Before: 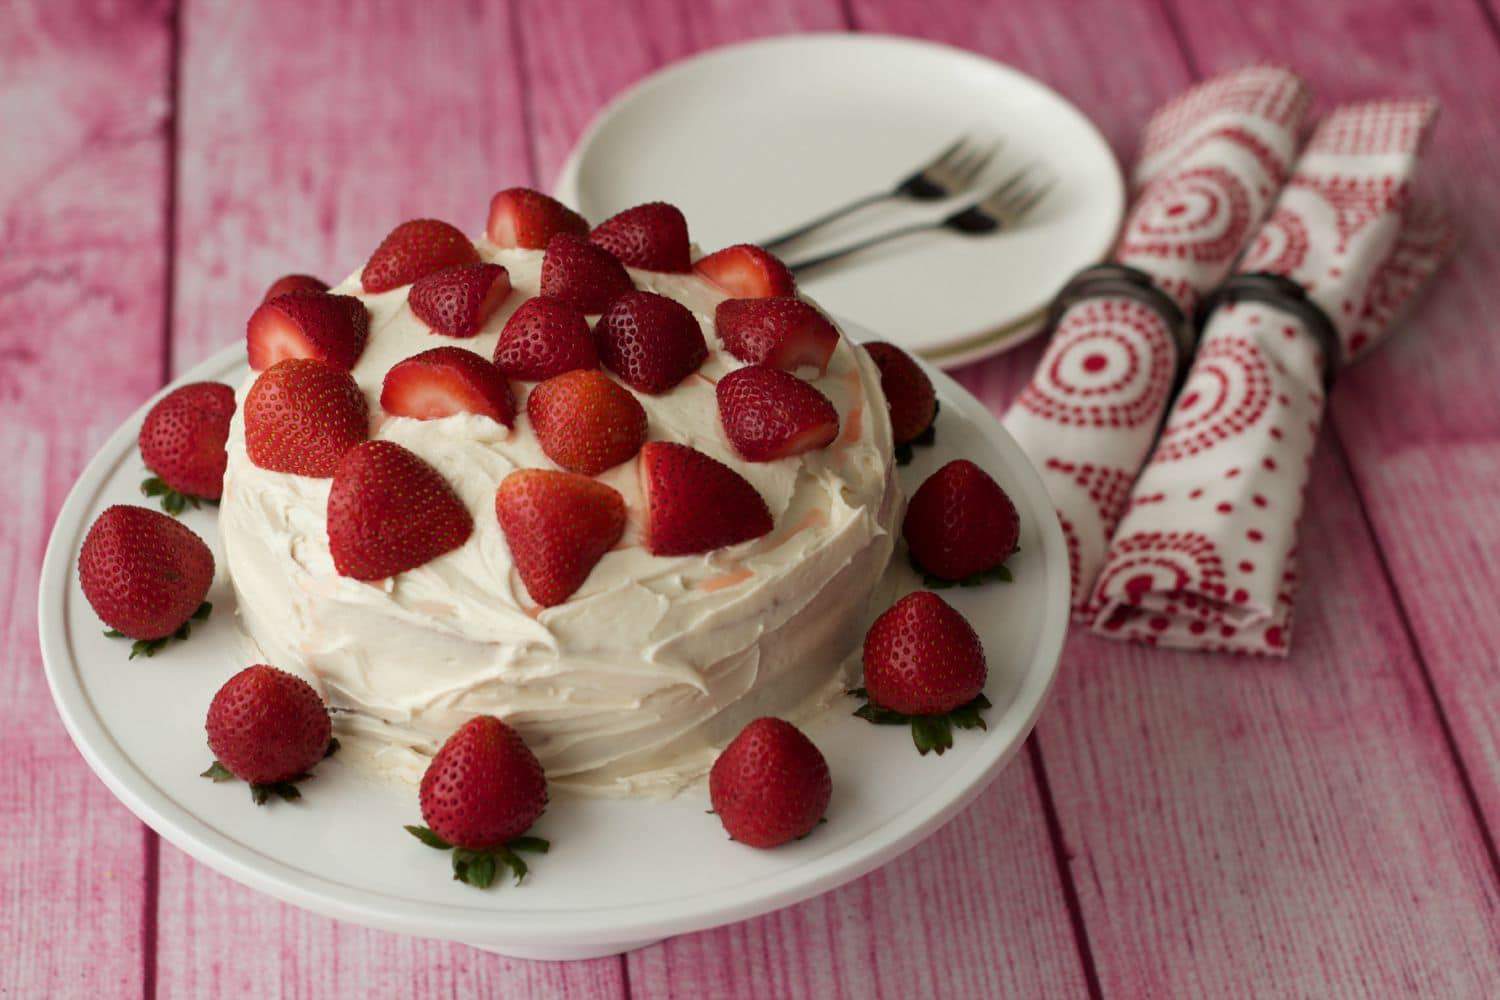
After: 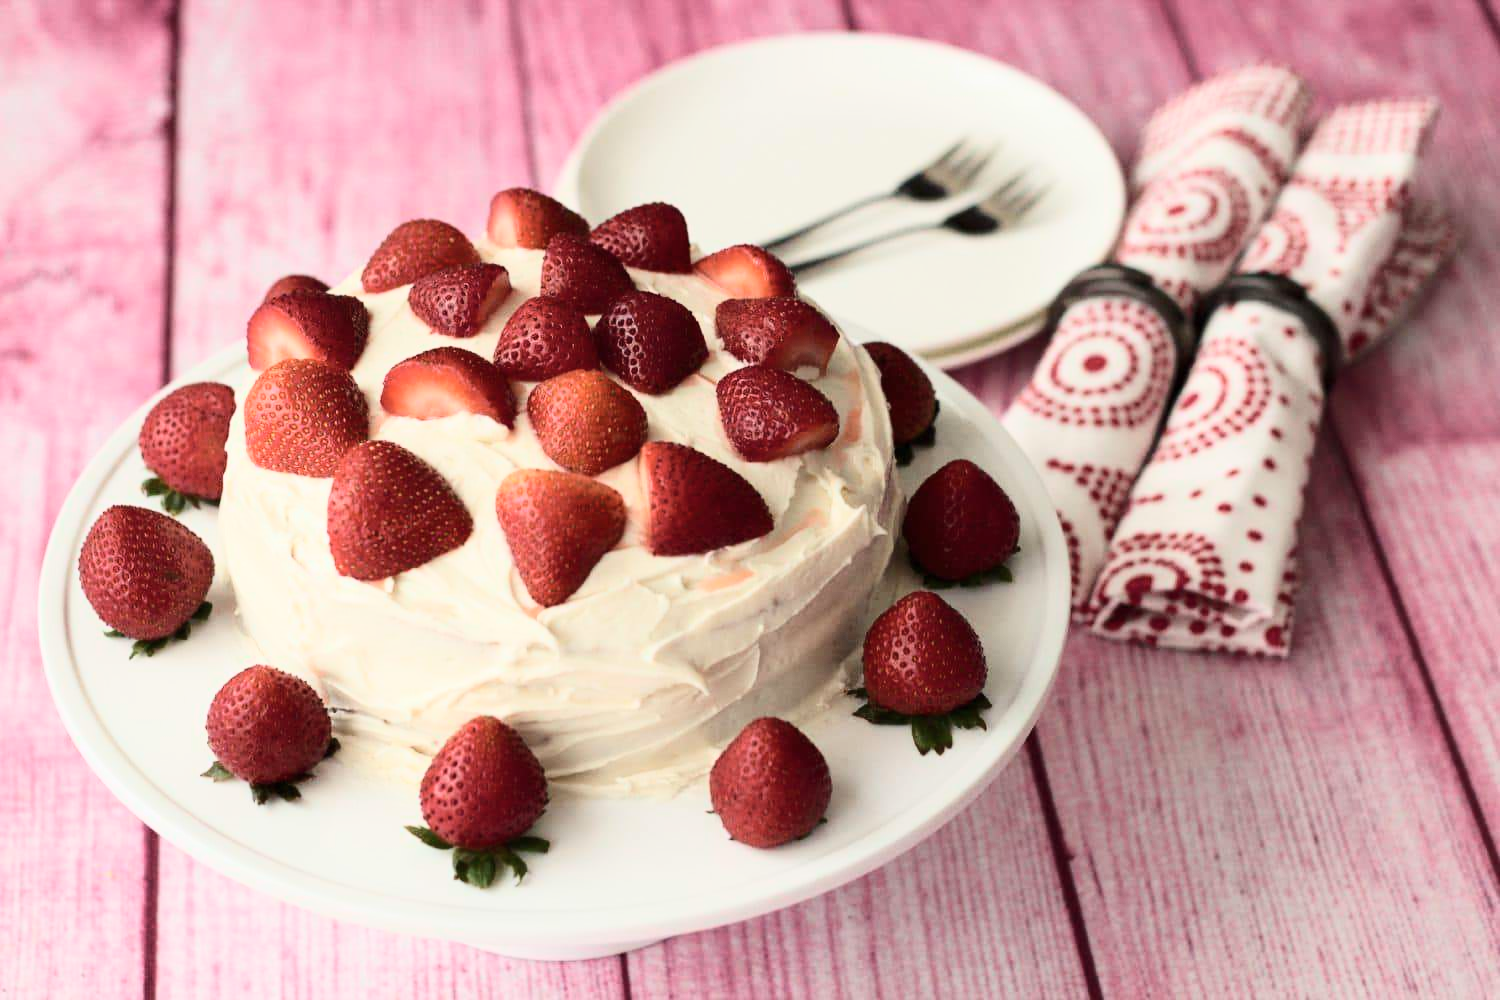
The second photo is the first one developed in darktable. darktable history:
tone curve: curves: ch0 [(0, 0) (0.003, 0.003) (0.011, 0.013) (0.025, 0.028) (0.044, 0.05) (0.069, 0.079) (0.1, 0.113) (0.136, 0.154) (0.177, 0.201) (0.224, 0.268) (0.277, 0.38) (0.335, 0.486) (0.399, 0.588) (0.468, 0.688) (0.543, 0.787) (0.623, 0.854) (0.709, 0.916) (0.801, 0.957) (0.898, 0.978) (1, 1)], color space Lab, independent channels, preserve colors none
